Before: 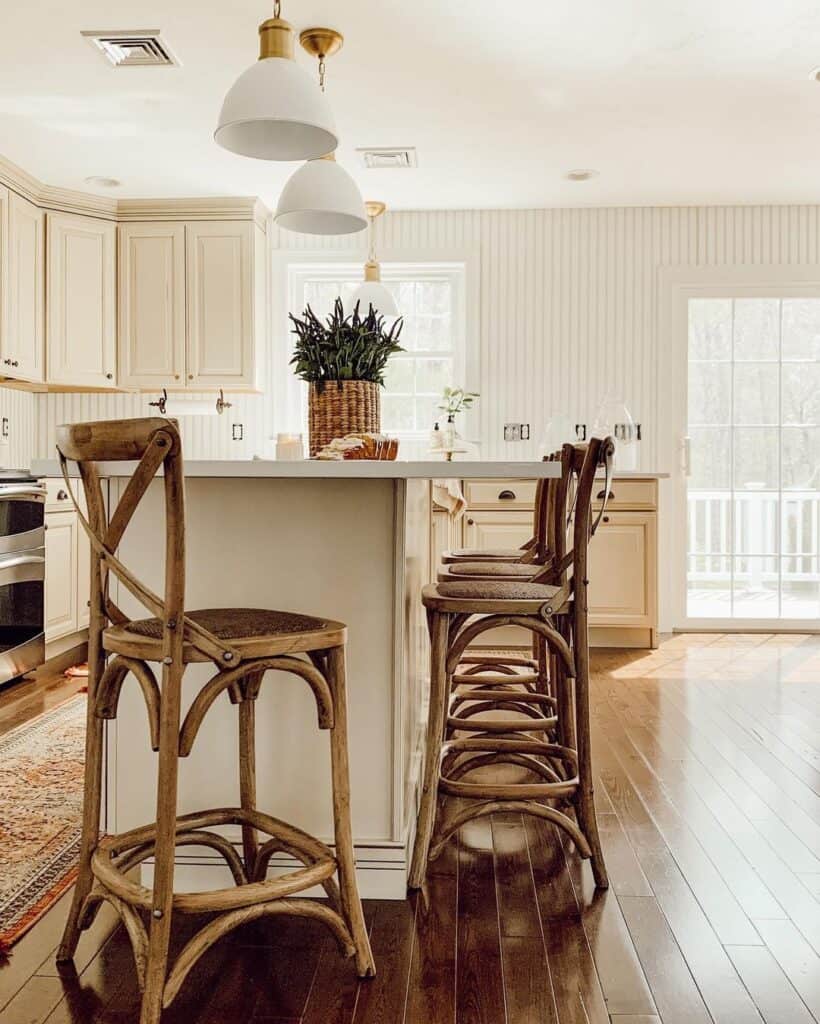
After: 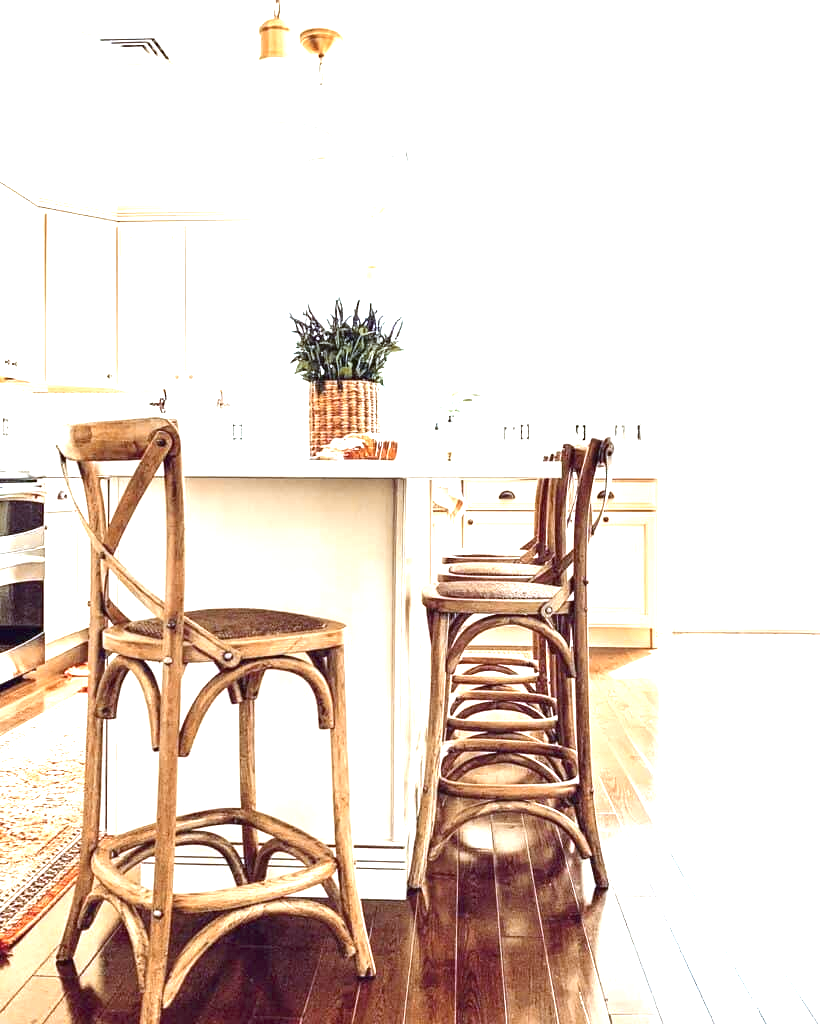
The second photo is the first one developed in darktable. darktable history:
local contrast: mode bilateral grid, contrast 99, coarseness 100, detail 89%, midtone range 0.2
color zones: curves: ch2 [(0, 0.5) (0.143, 0.5) (0.286, 0.416) (0.429, 0.5) (0.571, 0.5) (0.714, 0.5) (0.857, 0.5) (1, 0.5)]
exposure: black level correction 0, exposure 1.936 EV, compensate highlight preservation false
color calibration: illuminant custom, x 0.368, y 0.373, temperature 4344.09 K
